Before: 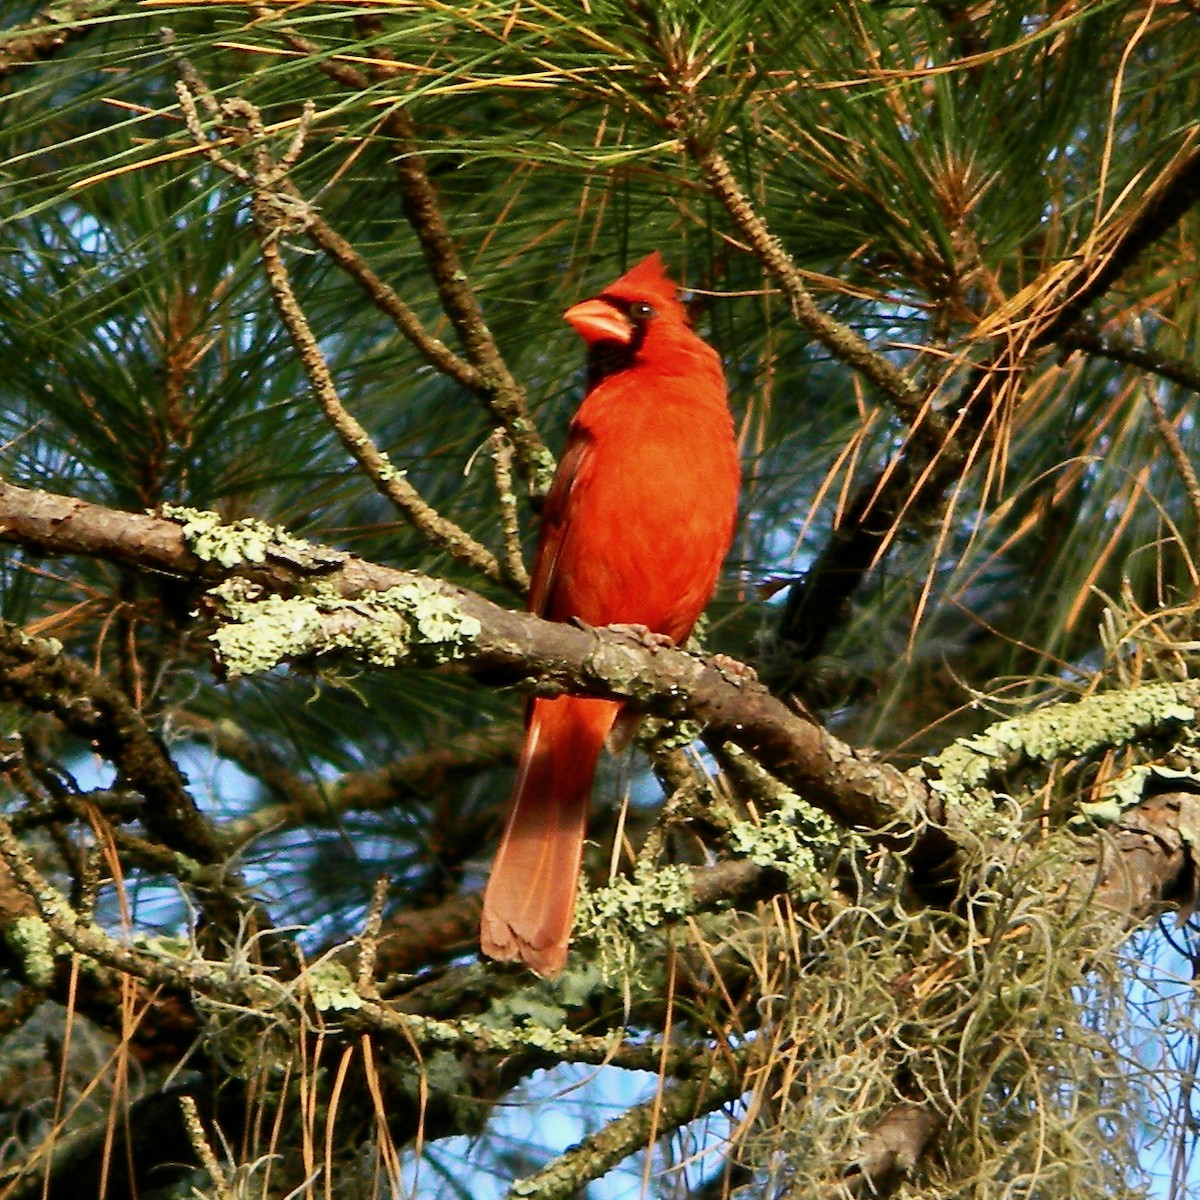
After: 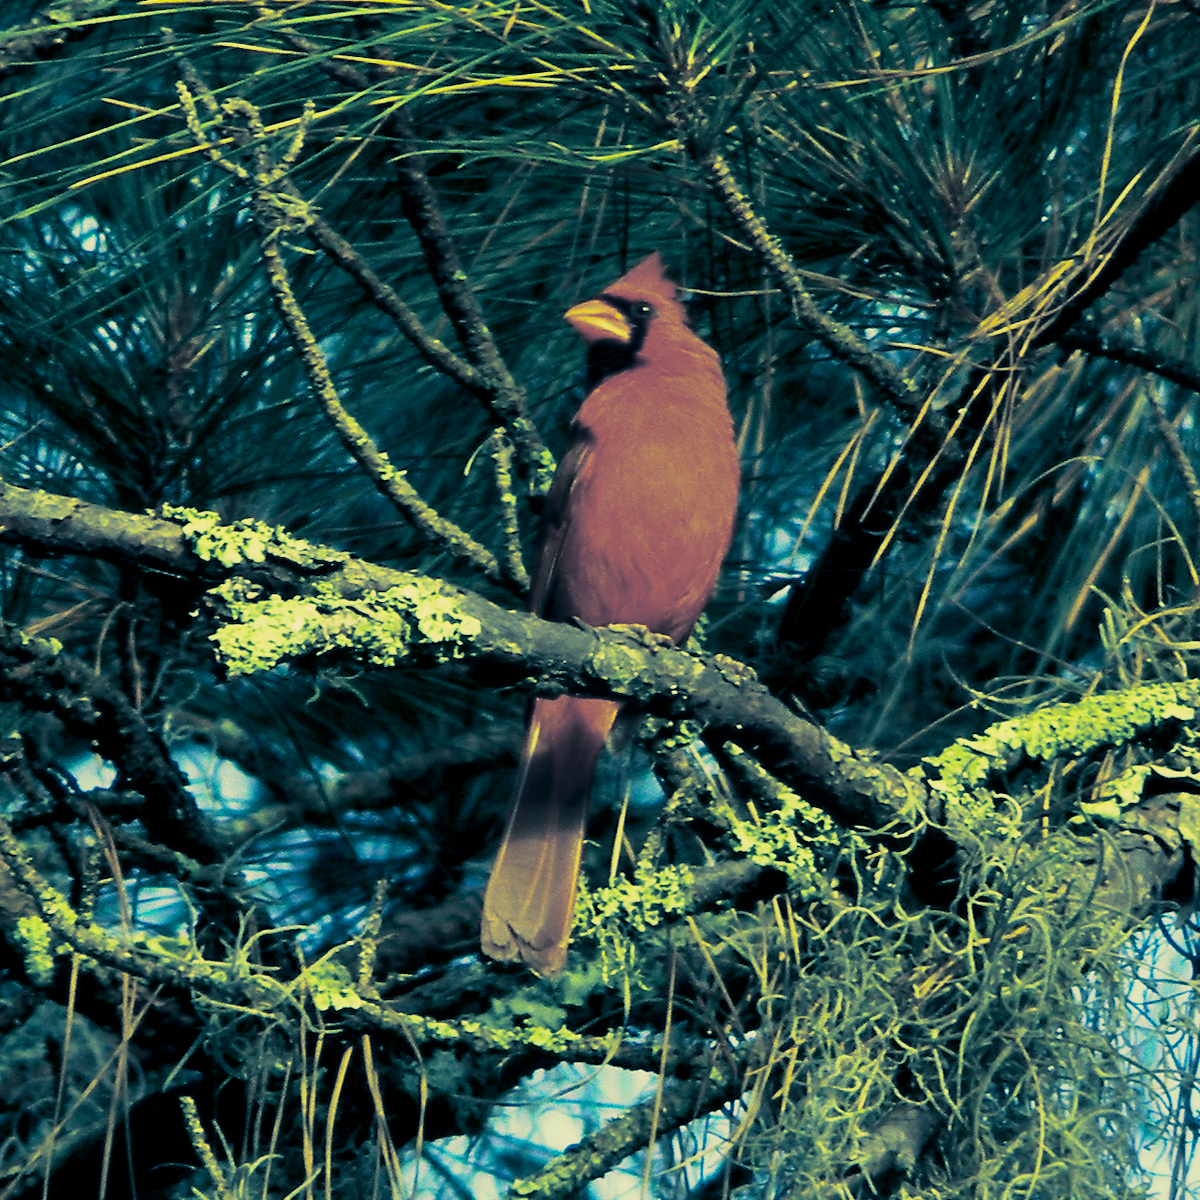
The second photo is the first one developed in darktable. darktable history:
split-toning: shadows › hue 226.8°, shadows › saturation 0.56, highlights › hue 28.8°, balance -40, compress 0%
color correction: highlights a* -15.58, highlights b* 40, shadows a* -40, shadows b* -26.18
